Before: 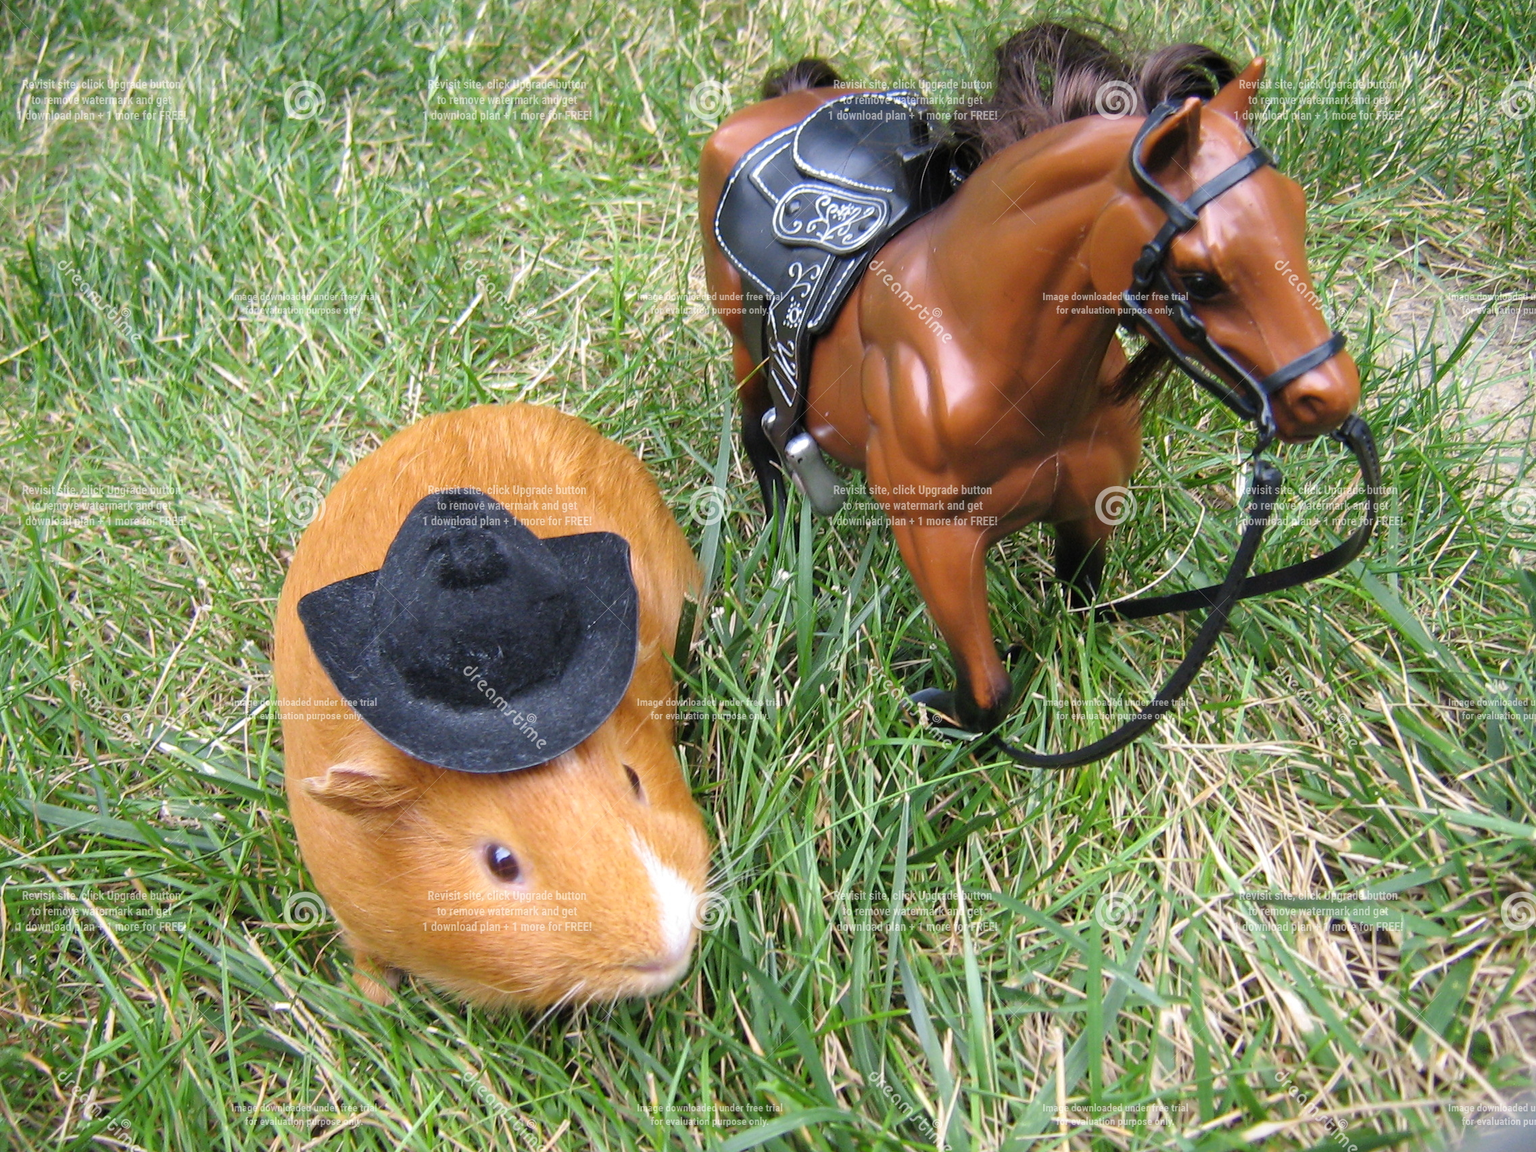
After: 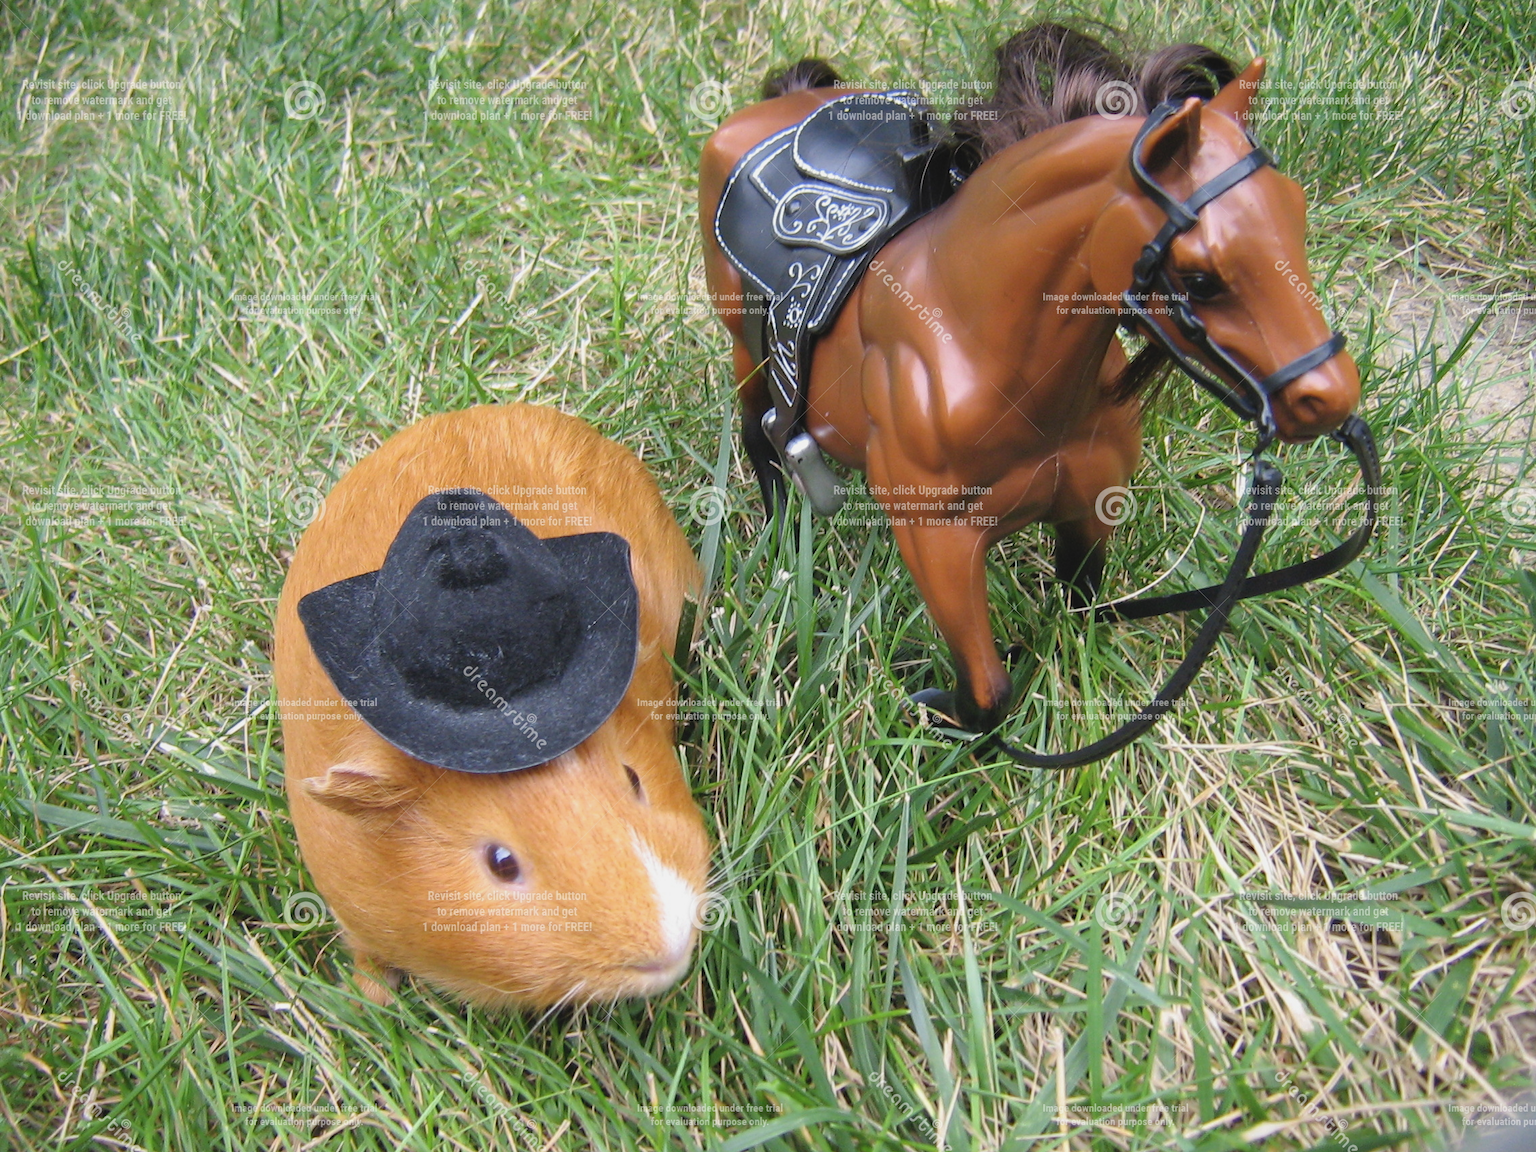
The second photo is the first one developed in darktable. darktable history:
contrast brightness saturation: contrast -0.1, saturation -0.1
